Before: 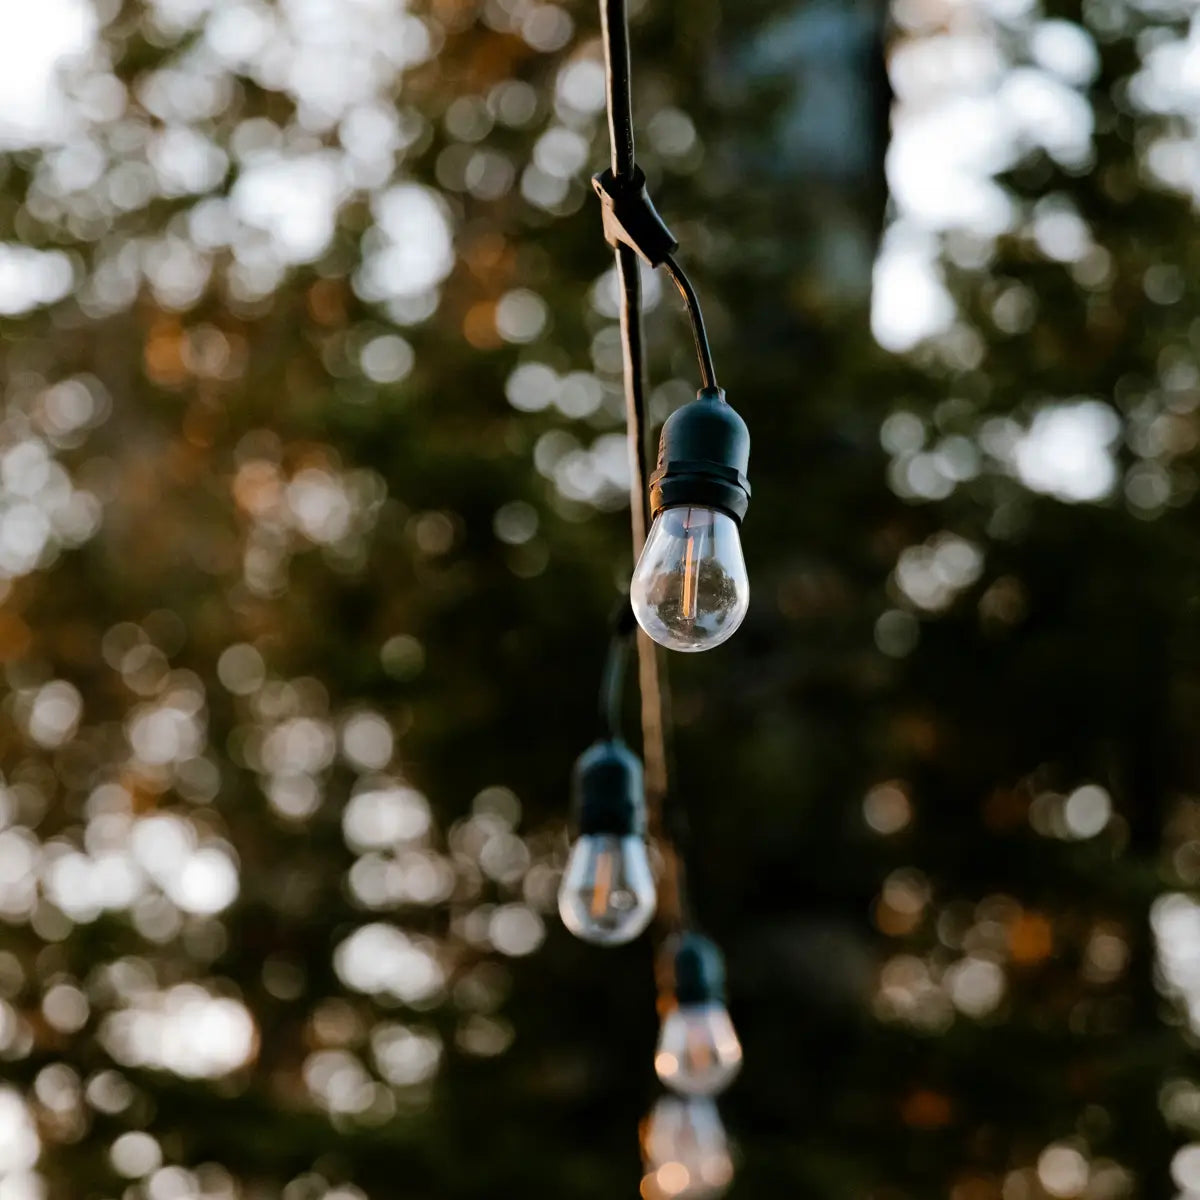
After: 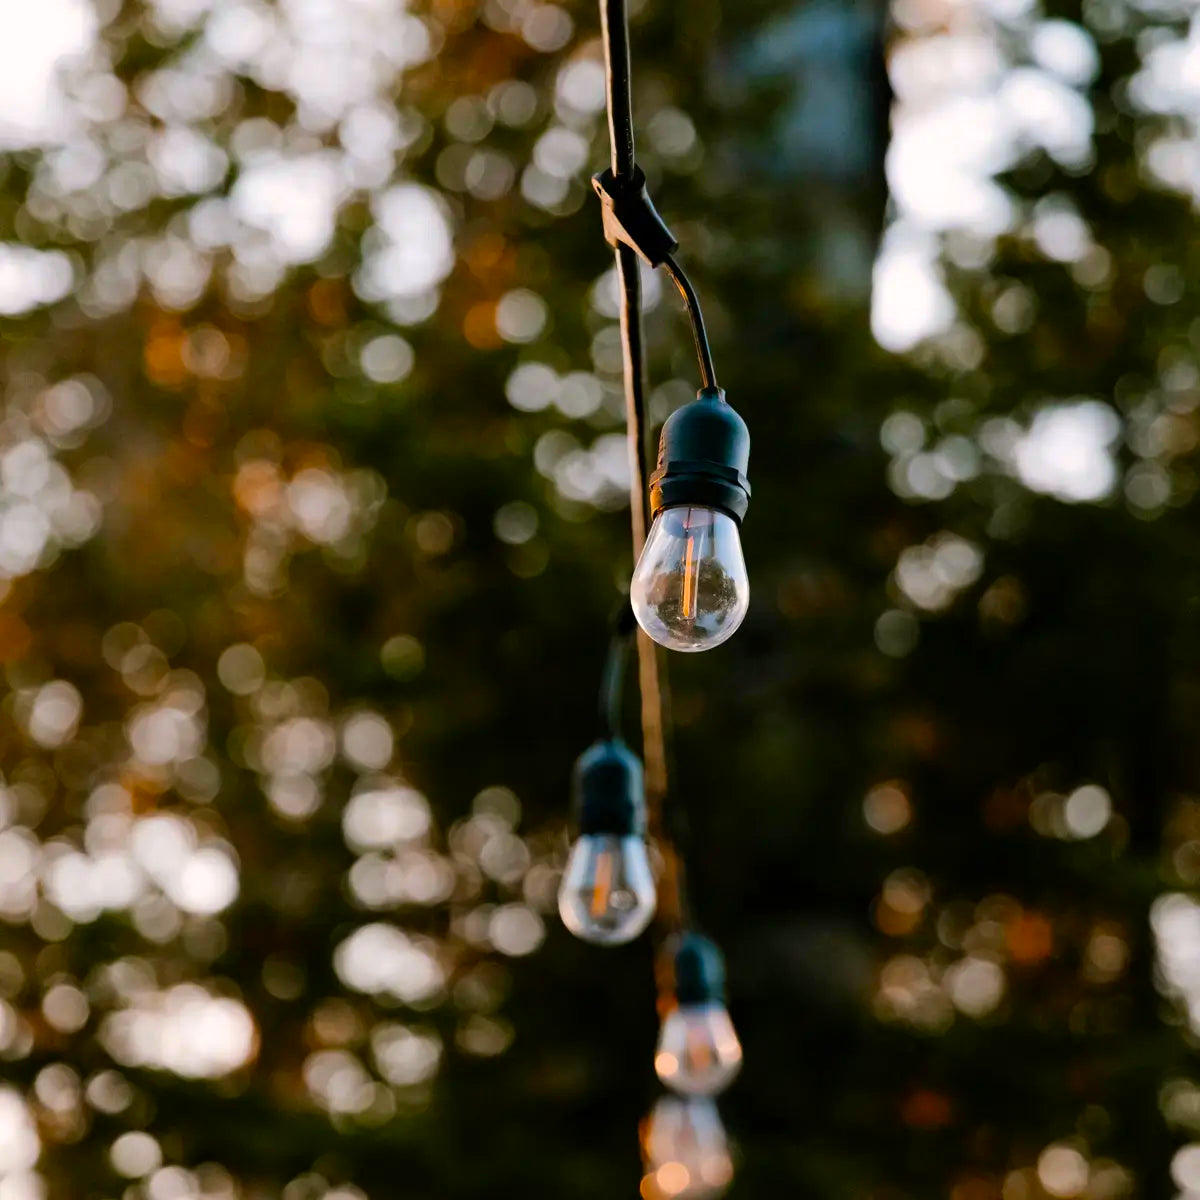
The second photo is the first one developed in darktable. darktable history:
color correction: highlights a* 3.46, highlights b* 1.89, saturation 1.18
color balance rgb: perceptual saturation grading › global saturation 19.842%
